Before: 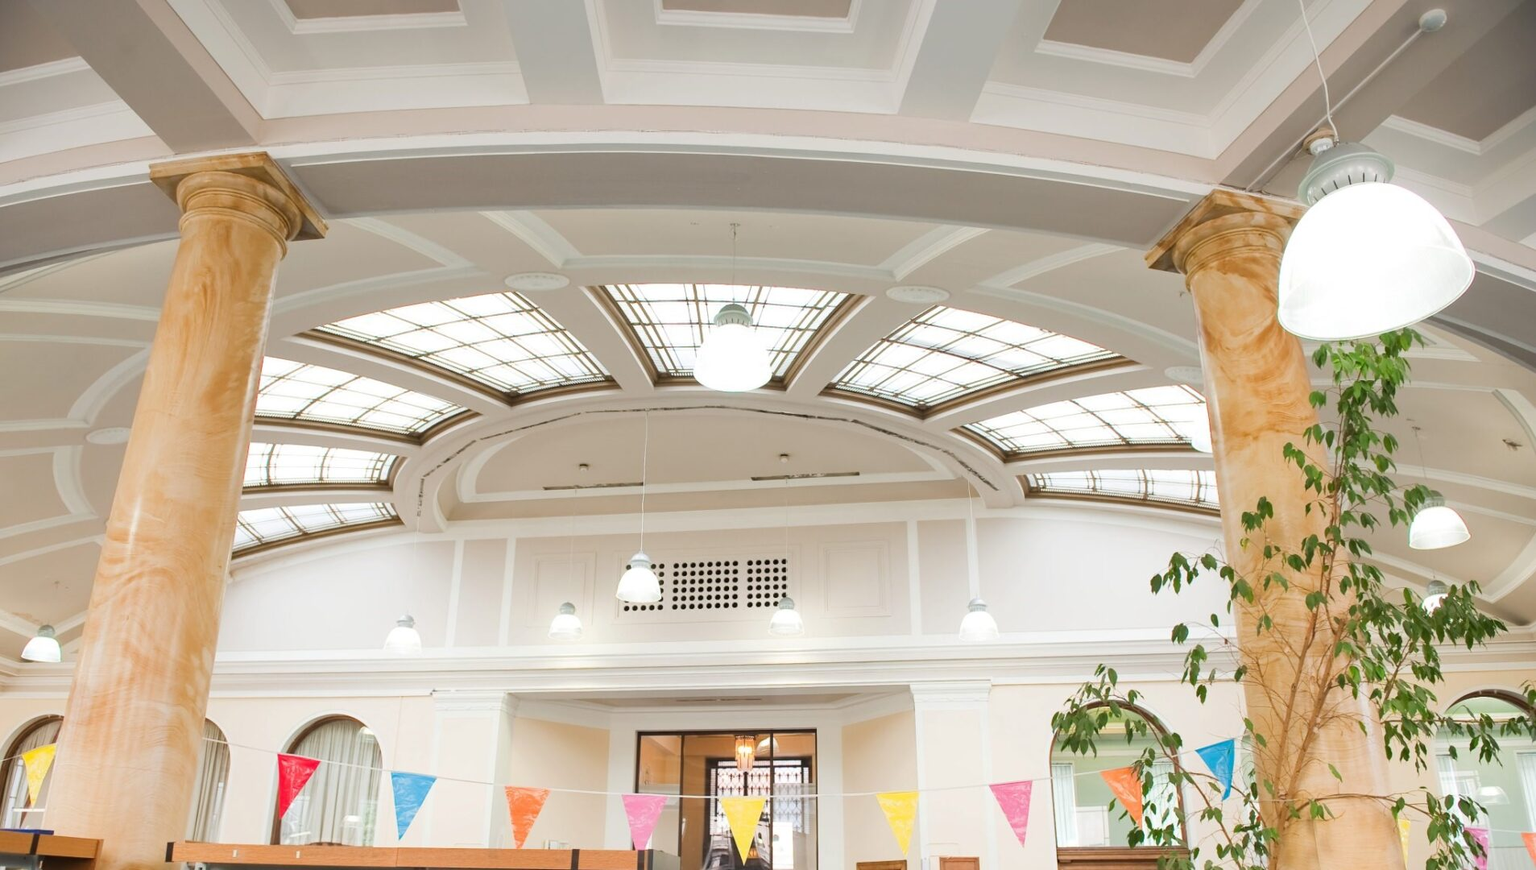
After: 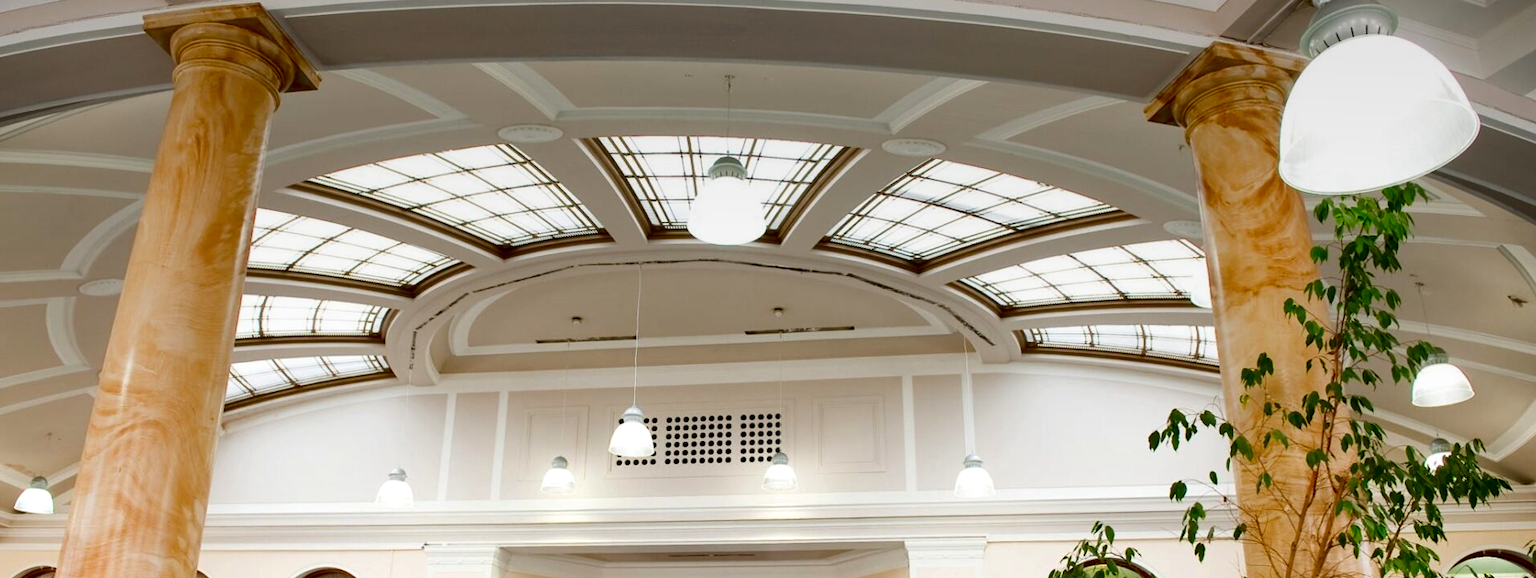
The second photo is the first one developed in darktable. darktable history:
exposure: black level correction 0.031, exposure 0.304 EV, compensate highlight preservation false
crop: top 16.727%, bottom 16.727%
contrast brightness saturation: contrast 0.1, brightness -0.26, saturation 0.14
rotate and perspective: rotation 0.192°, lens shift (horizontal) -0.015, crop left 0.005, crop right 0.996, crop top 0.006, crop bottom 0.99
graduated density: rotation 5.63°, offset 76.9
